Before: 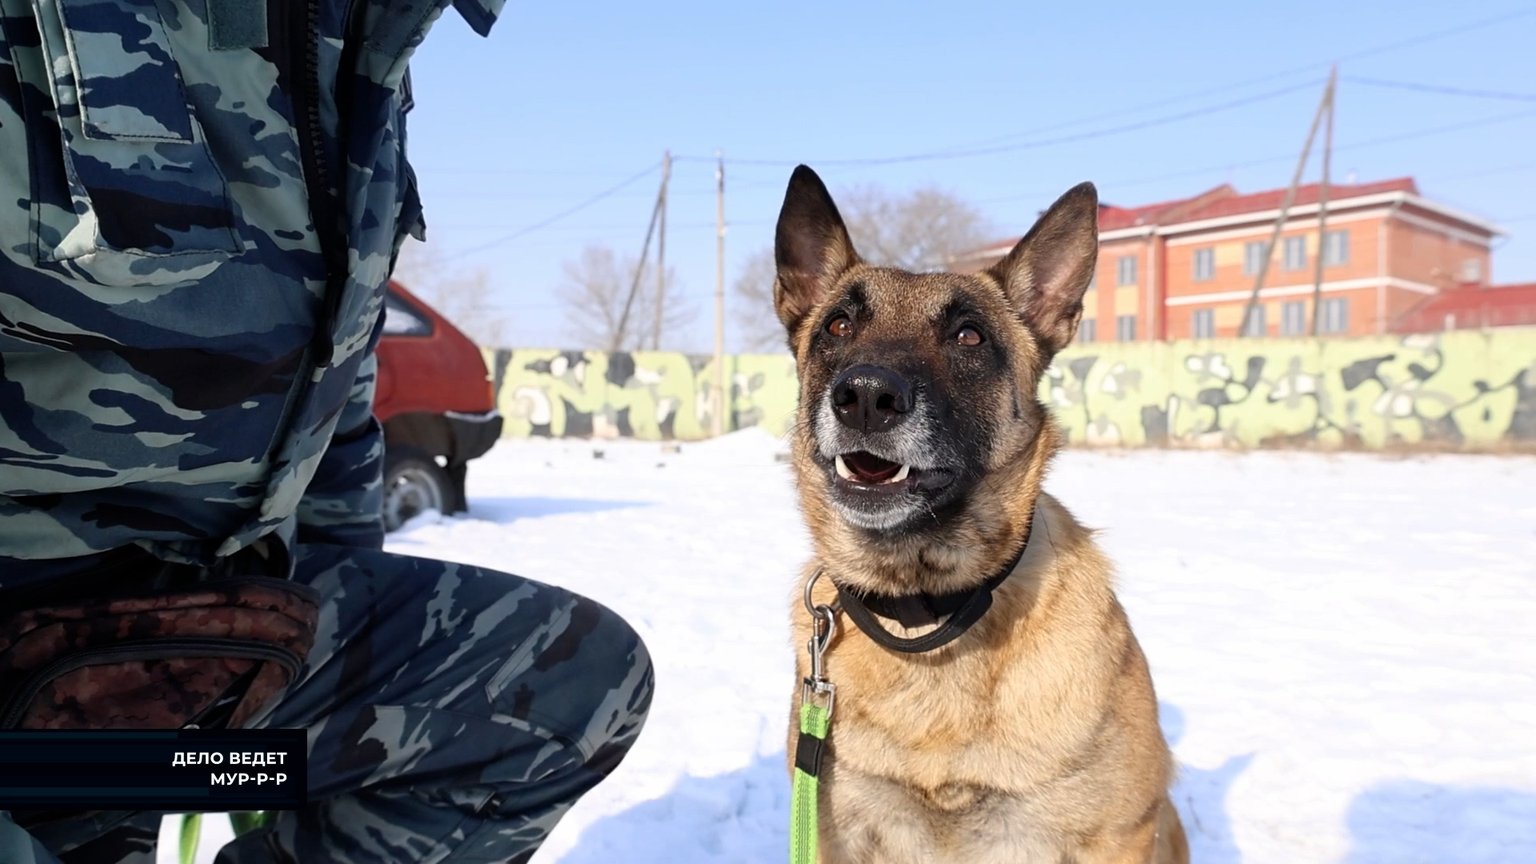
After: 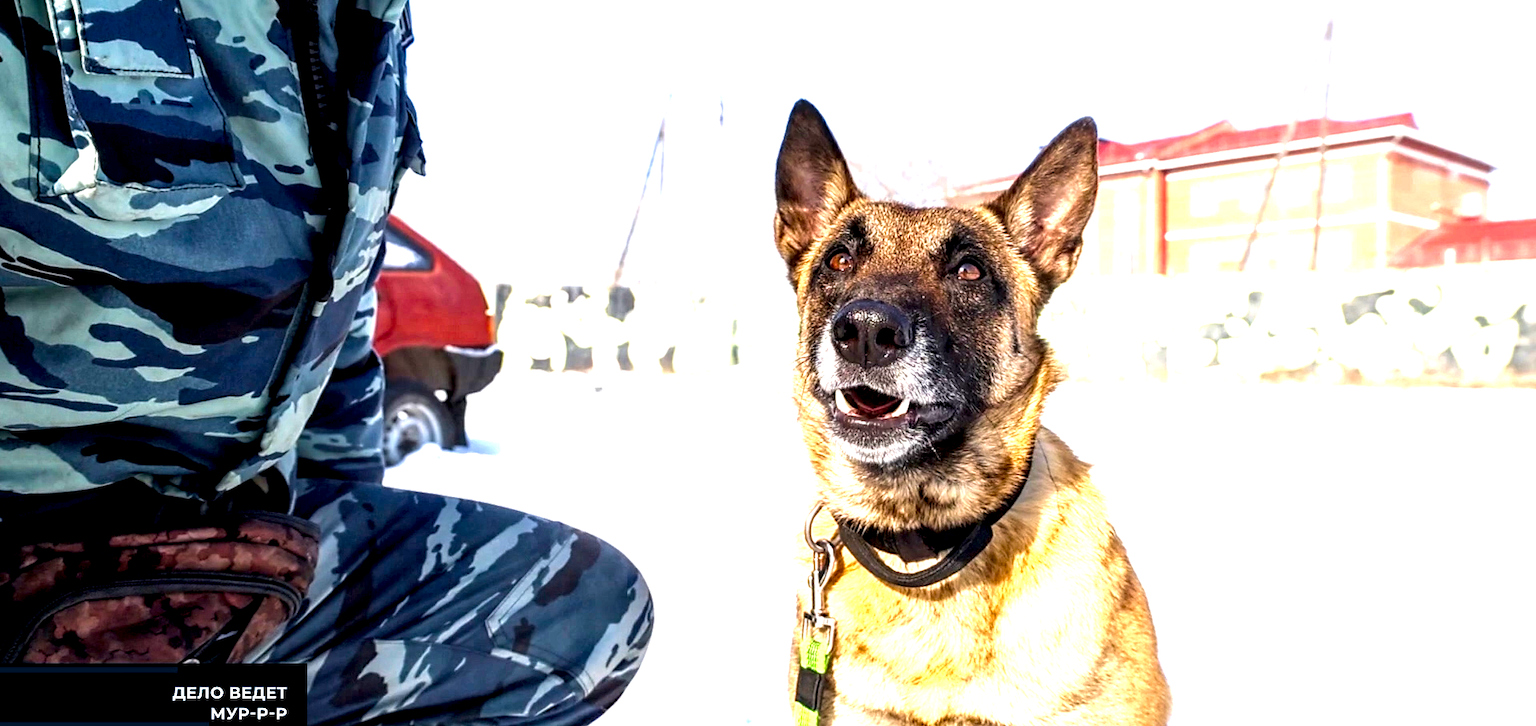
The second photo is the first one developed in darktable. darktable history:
crop: top 7.6%, bottom 8.319%
local contrast: highlights 22%, shadows 70%, detail 170%
exposure: exposure 0.999 EV, compensate highlight preservation false
velvia: strength 15.18%
color balance rgb: global offset › luminance -0.503%, perceptual saturation grading › global saturation 31.165%, perceptual brilliance grading › highlights 8.461%, perceptual brilliance grading › mid-tones 3.249%, perceptual brilliance grading › shadows 1.808%, global vibrance 20%
